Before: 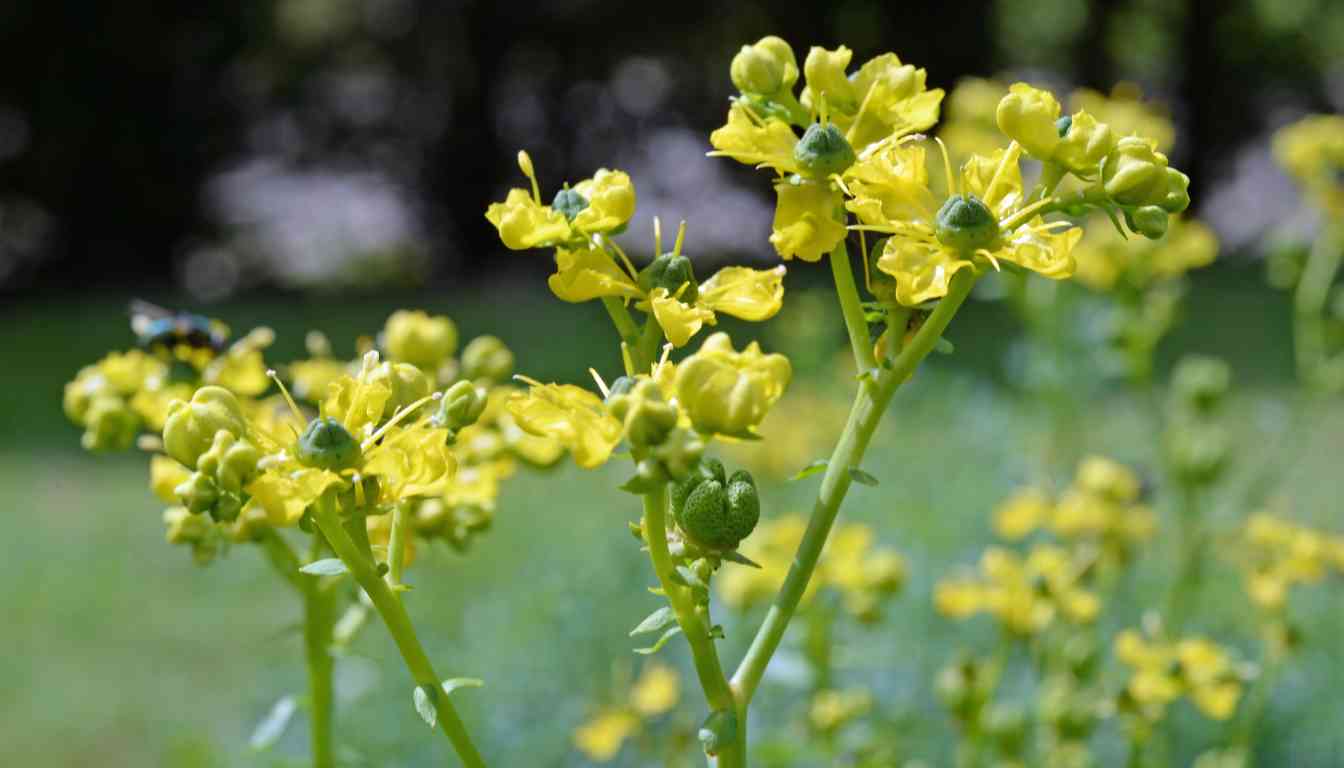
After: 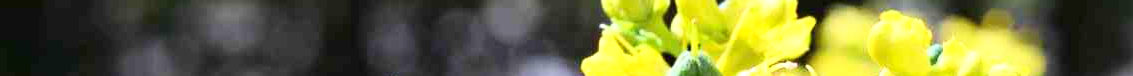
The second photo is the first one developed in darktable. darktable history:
exposure: exposure 0.564 EV, compensate highlight preservation false
crop and rotate: left 9.644%, top 9.491%, right 6.021%, bottom 80.509%
base curve: curves: ch0 [(0, 0) (0.557, 0.834) (1, 1)]
